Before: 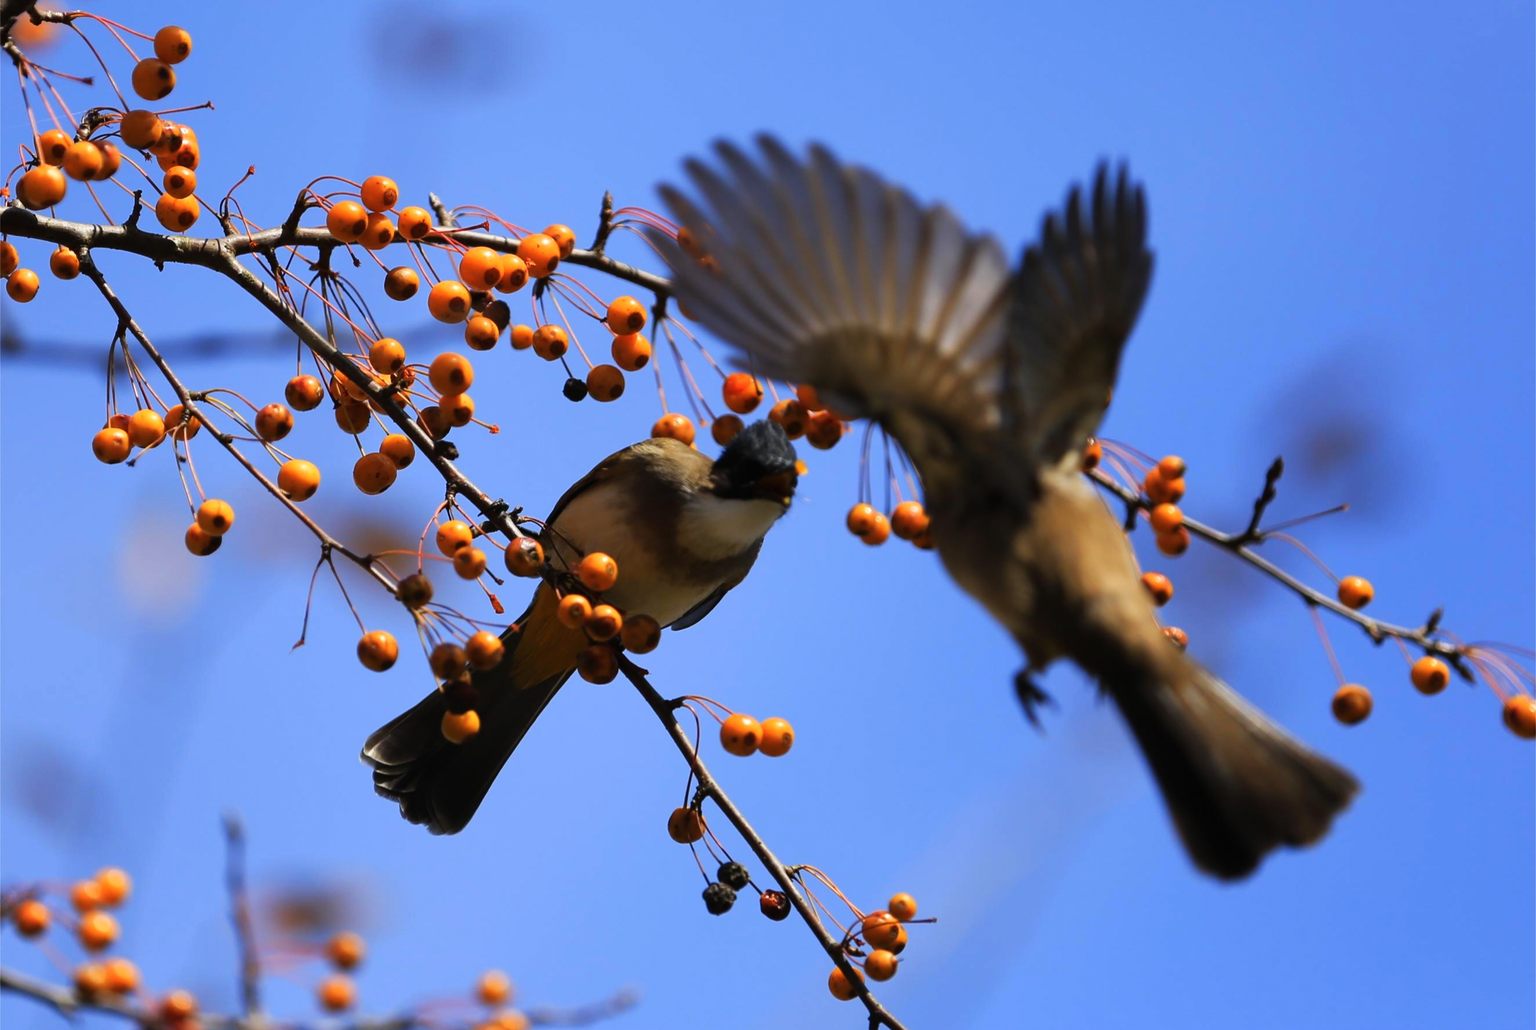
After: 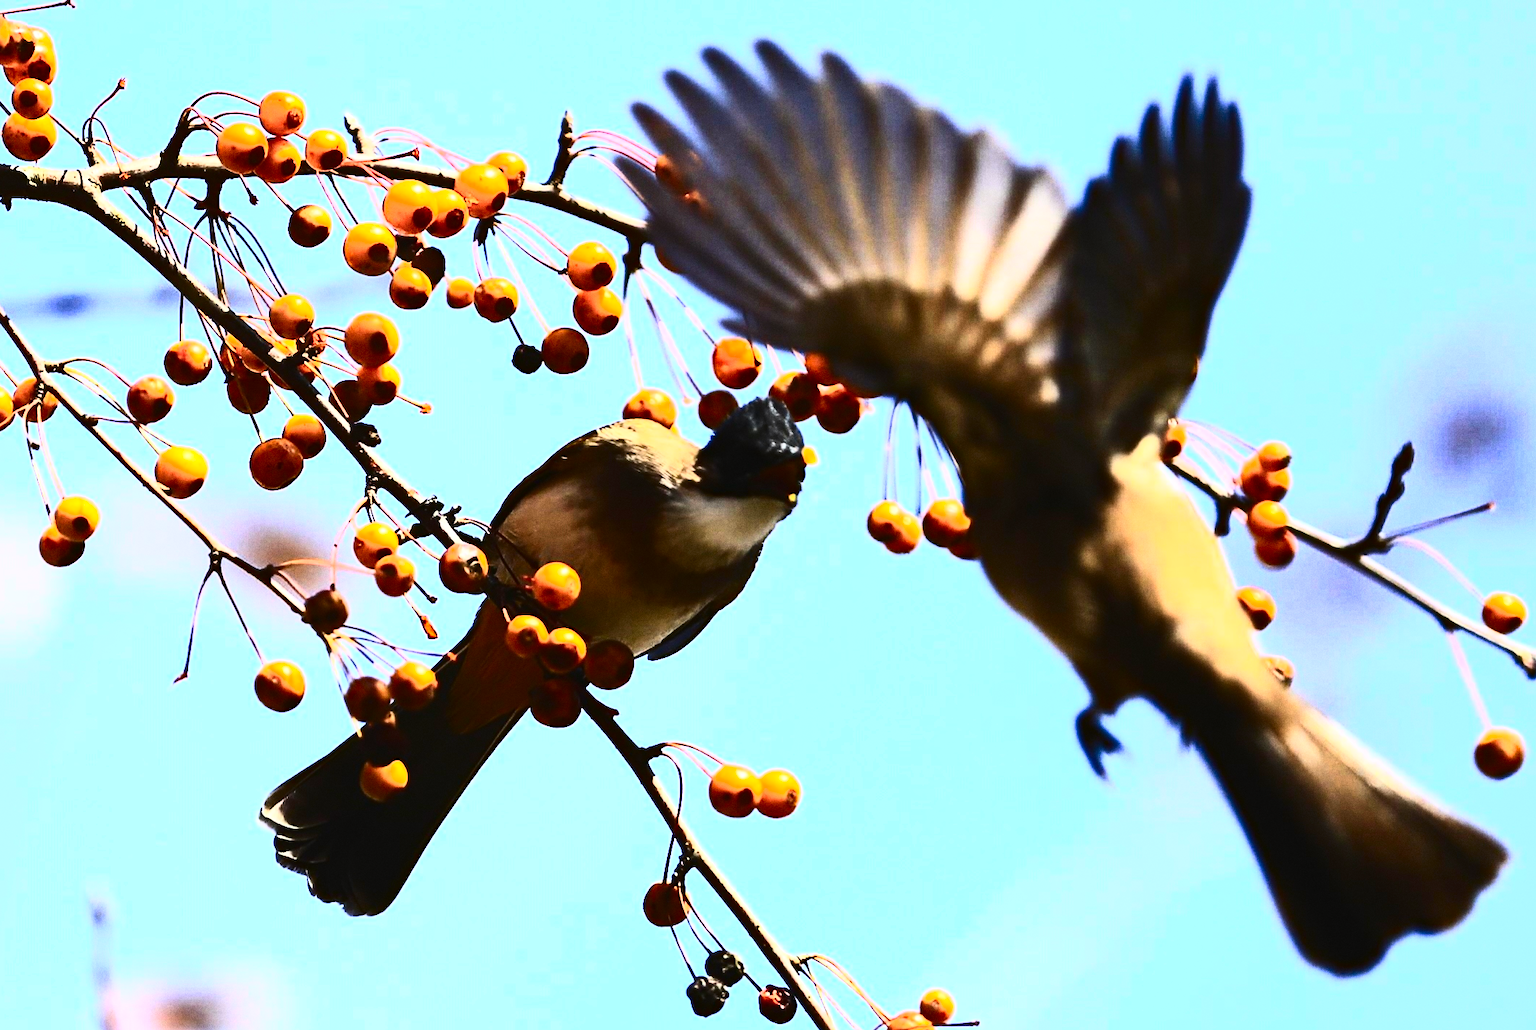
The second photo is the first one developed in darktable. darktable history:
contrast brightness saturation: contrast 0.93, brightness 0.2
crop and rotate: left 10.071%, top 10.071%, right 10.02%, bottom 10.02%
exposure: black level correction -0.005, exposure 1 EV, compensate highlight preservation false
grain: coarseness 0.09 ISO
sharpen: on, module defaults
haze removal: compatibility mode true, adaptive false
